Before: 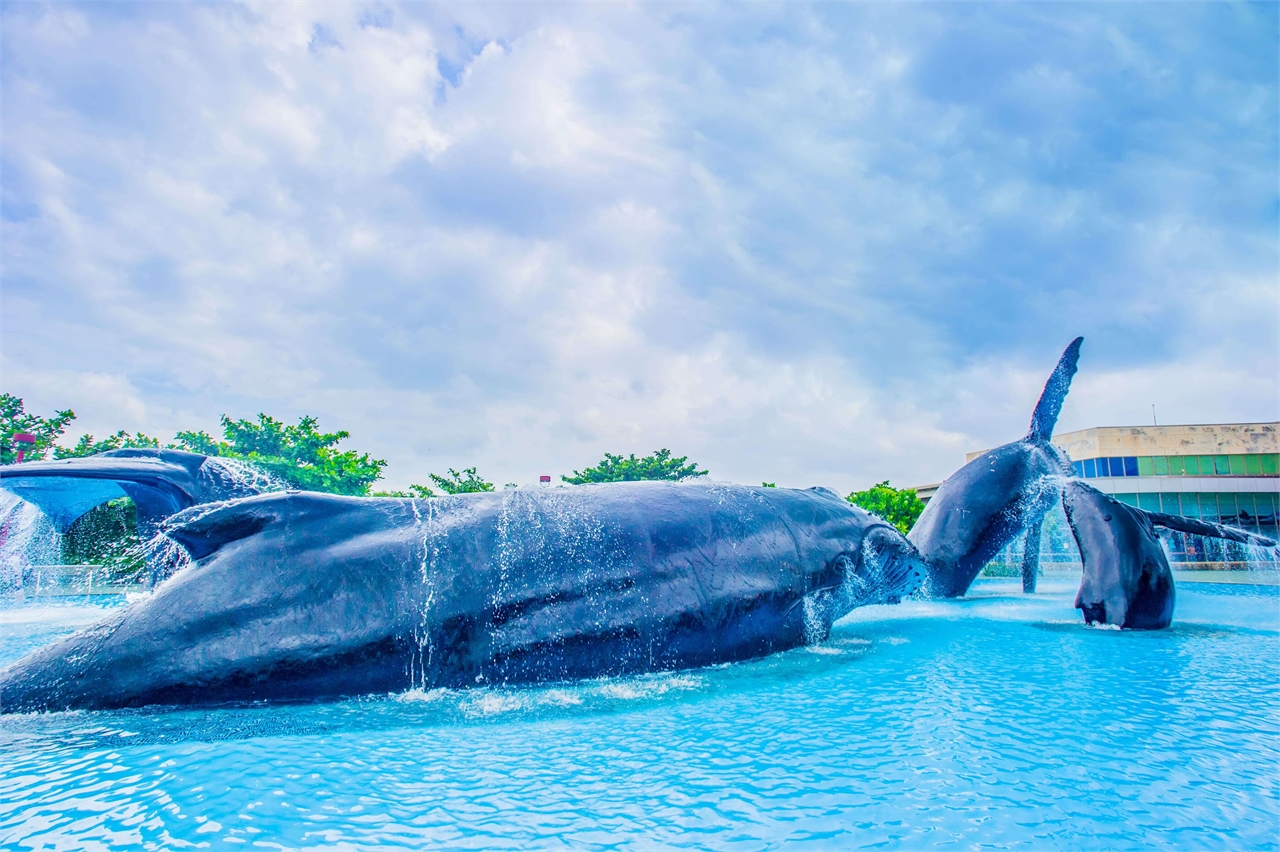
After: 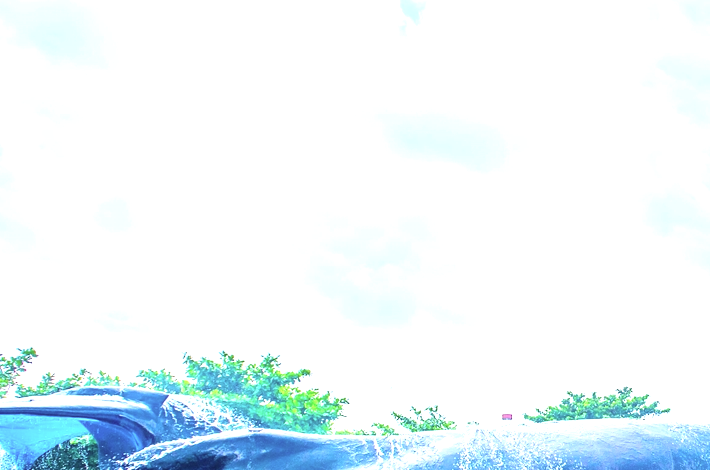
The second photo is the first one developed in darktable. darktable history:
contrast brightness saturation: contrast 0.11, saturation -0.165
crop and rotate: left 3.021%, top 7.425%, right 41.44%, bottom 37.393%
contrast equalizer: y [[0.5, 0.488, 0.462, 0.461, 0.491, 0.5], [0.5 ×6], [0.5 ×6], [0 ×6], [0 ×6]]
exposure: black level correction 0, exposure 1.199 EV, compensate highlight preservation false
